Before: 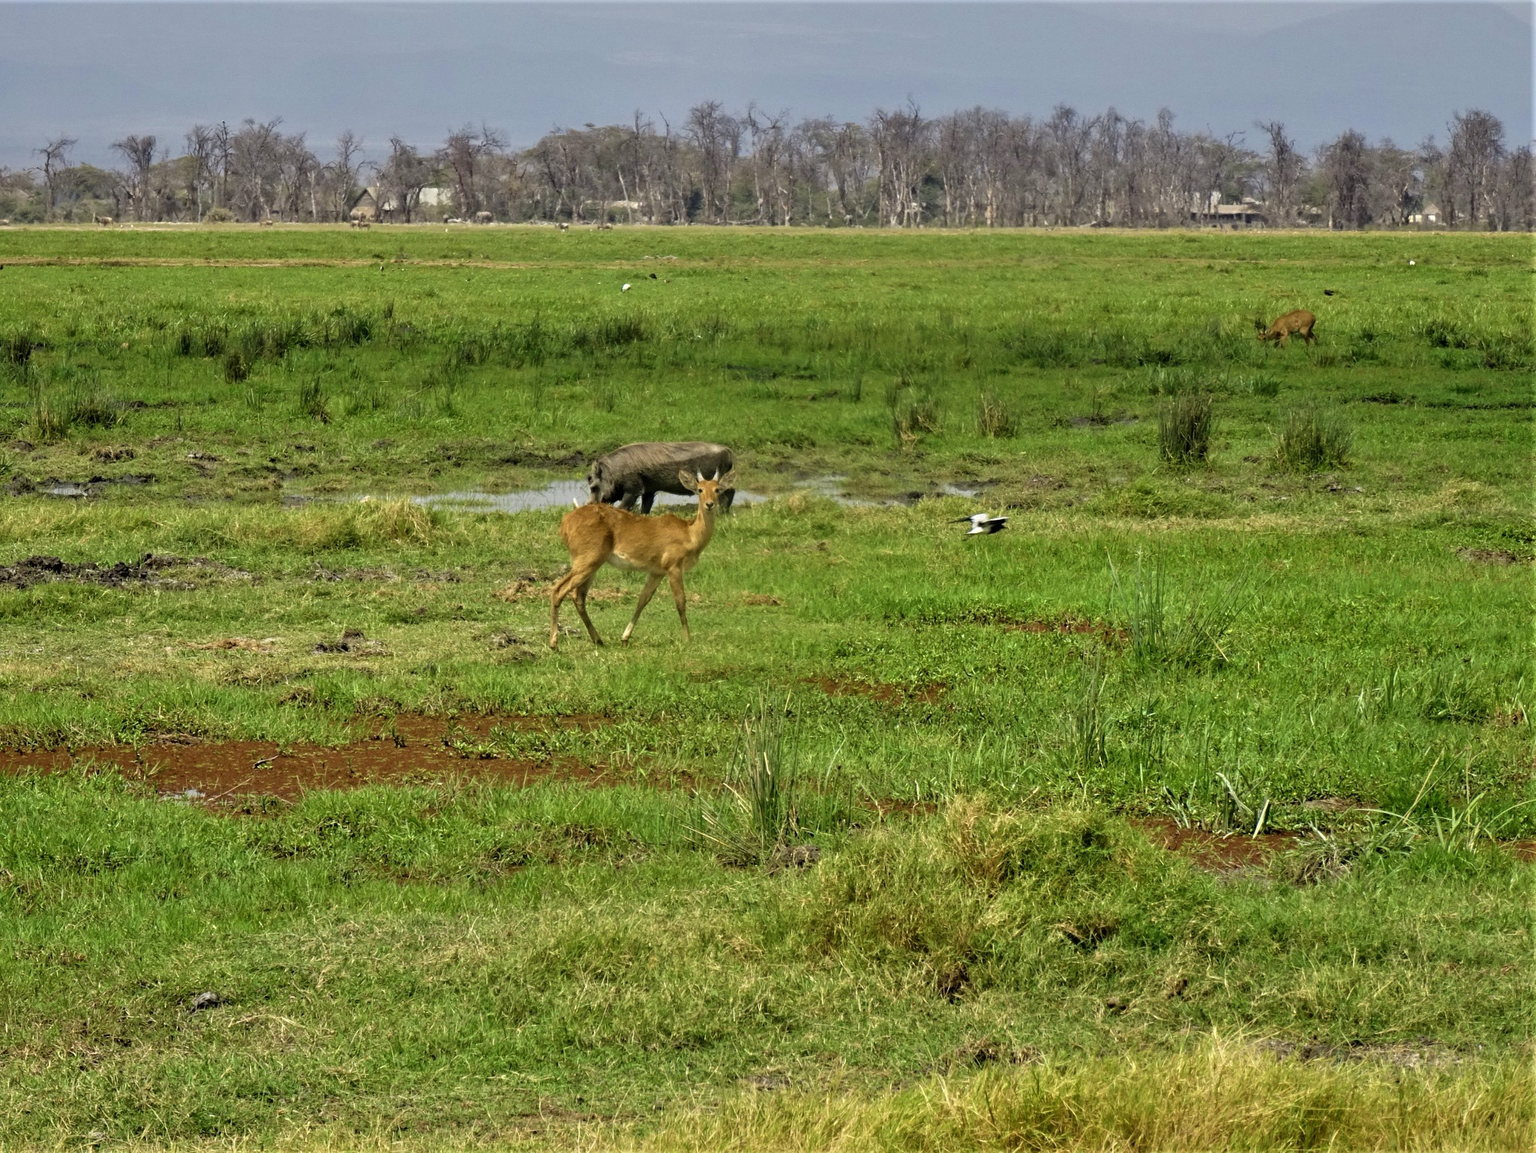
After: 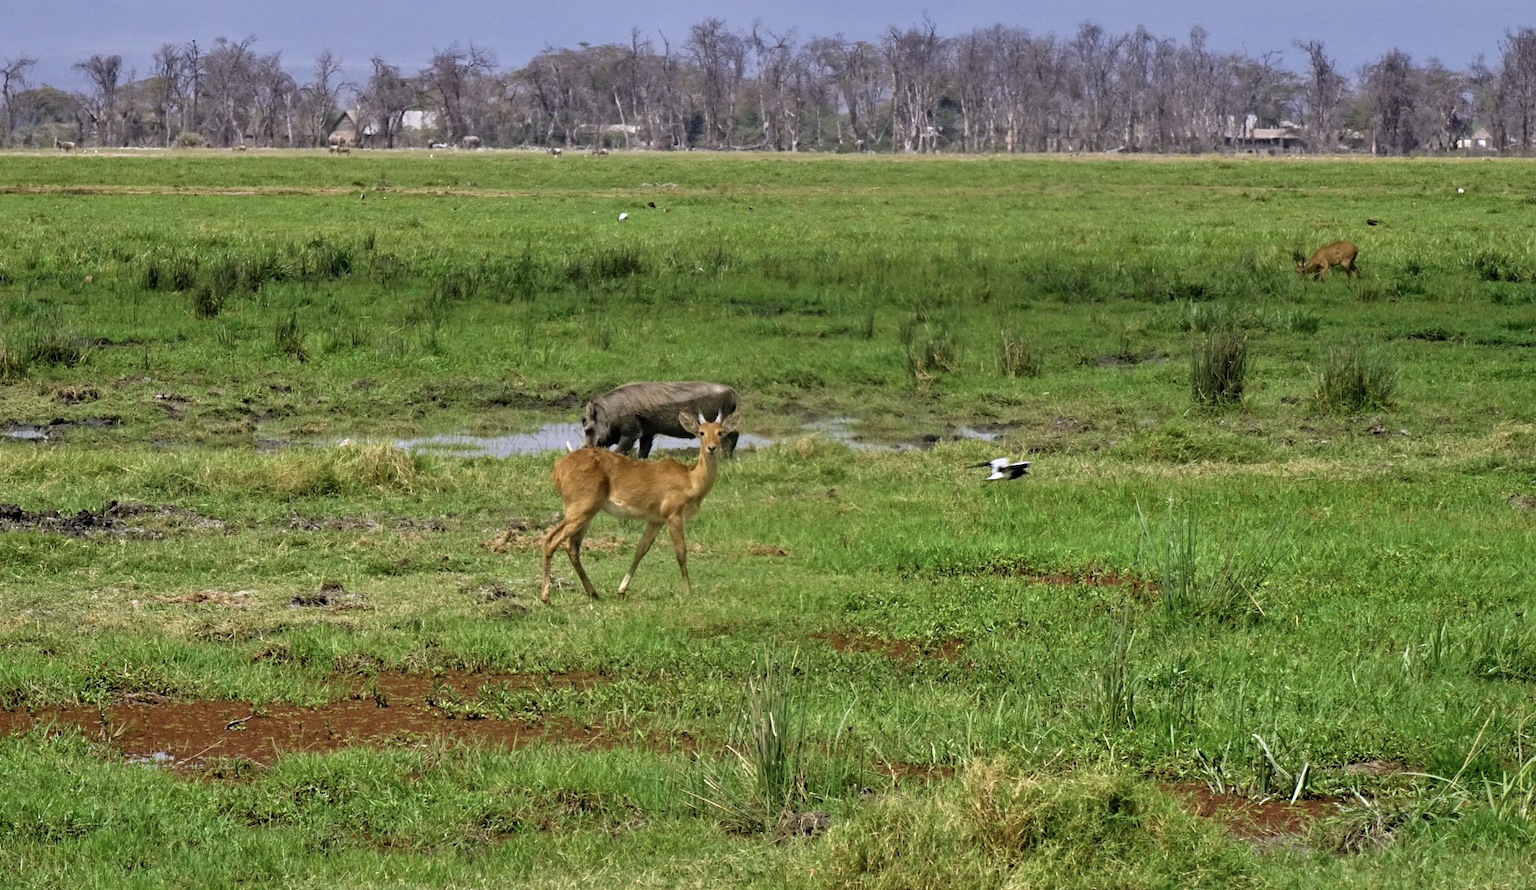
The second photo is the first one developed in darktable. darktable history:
crop: left 2.737%, top 7.287%, right 3.421%, bottom 20.179%
color calibration: illuminant custom, x 0.363, y 0.385, temperature 4528.03 K
